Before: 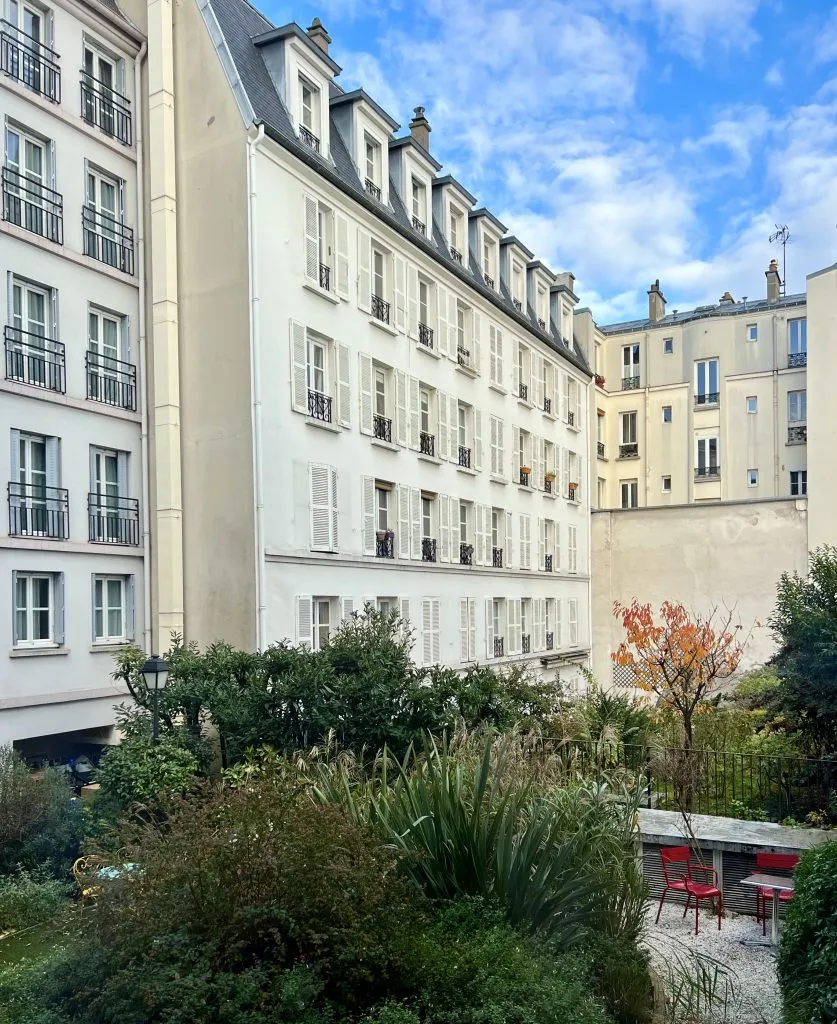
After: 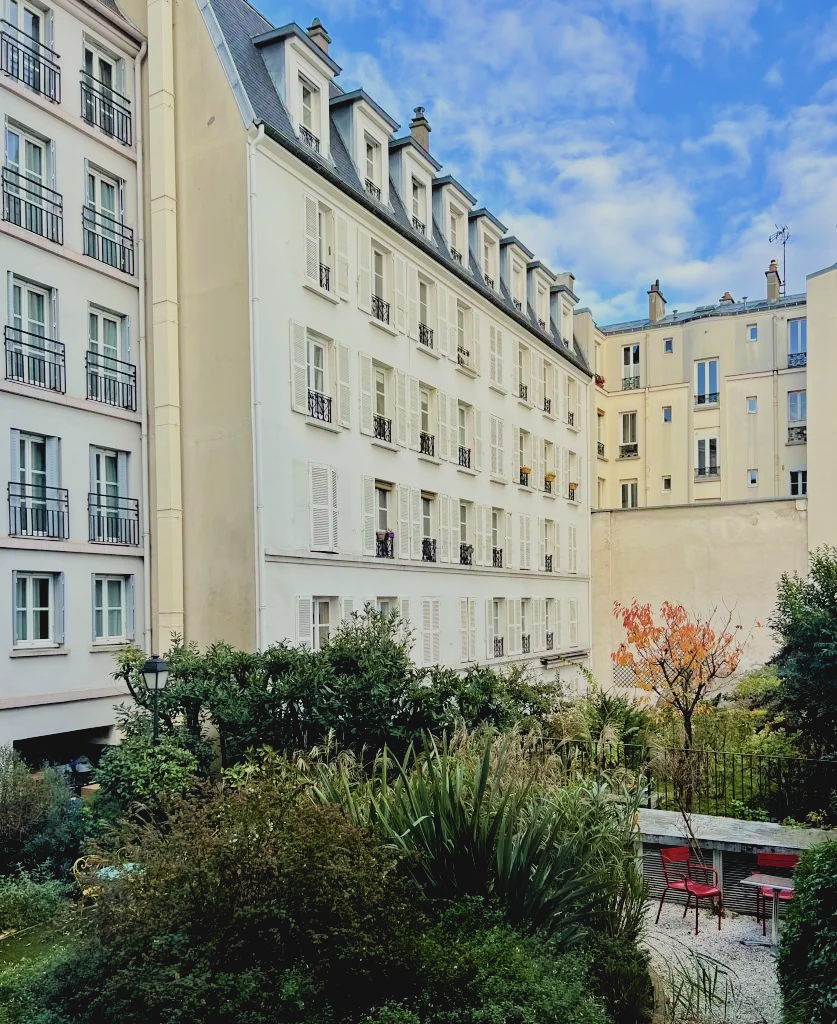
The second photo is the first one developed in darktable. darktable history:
white balance: emerald 1
tone equalizer: on, module defaults
rgb levels: levels [[0.01, 0.419, 0.839], [0, 0.5, 1], [0, 0.5, 1]]
filmic rgb: black relative exposure -7.65 EV, white relative exposure 4.56 EV, hardness 3.61, contrast 1.05
contrast brightness saturation: contrast -0.11
velvia: on, module defaults
haze removal: compatibility mode true, adaptive false
